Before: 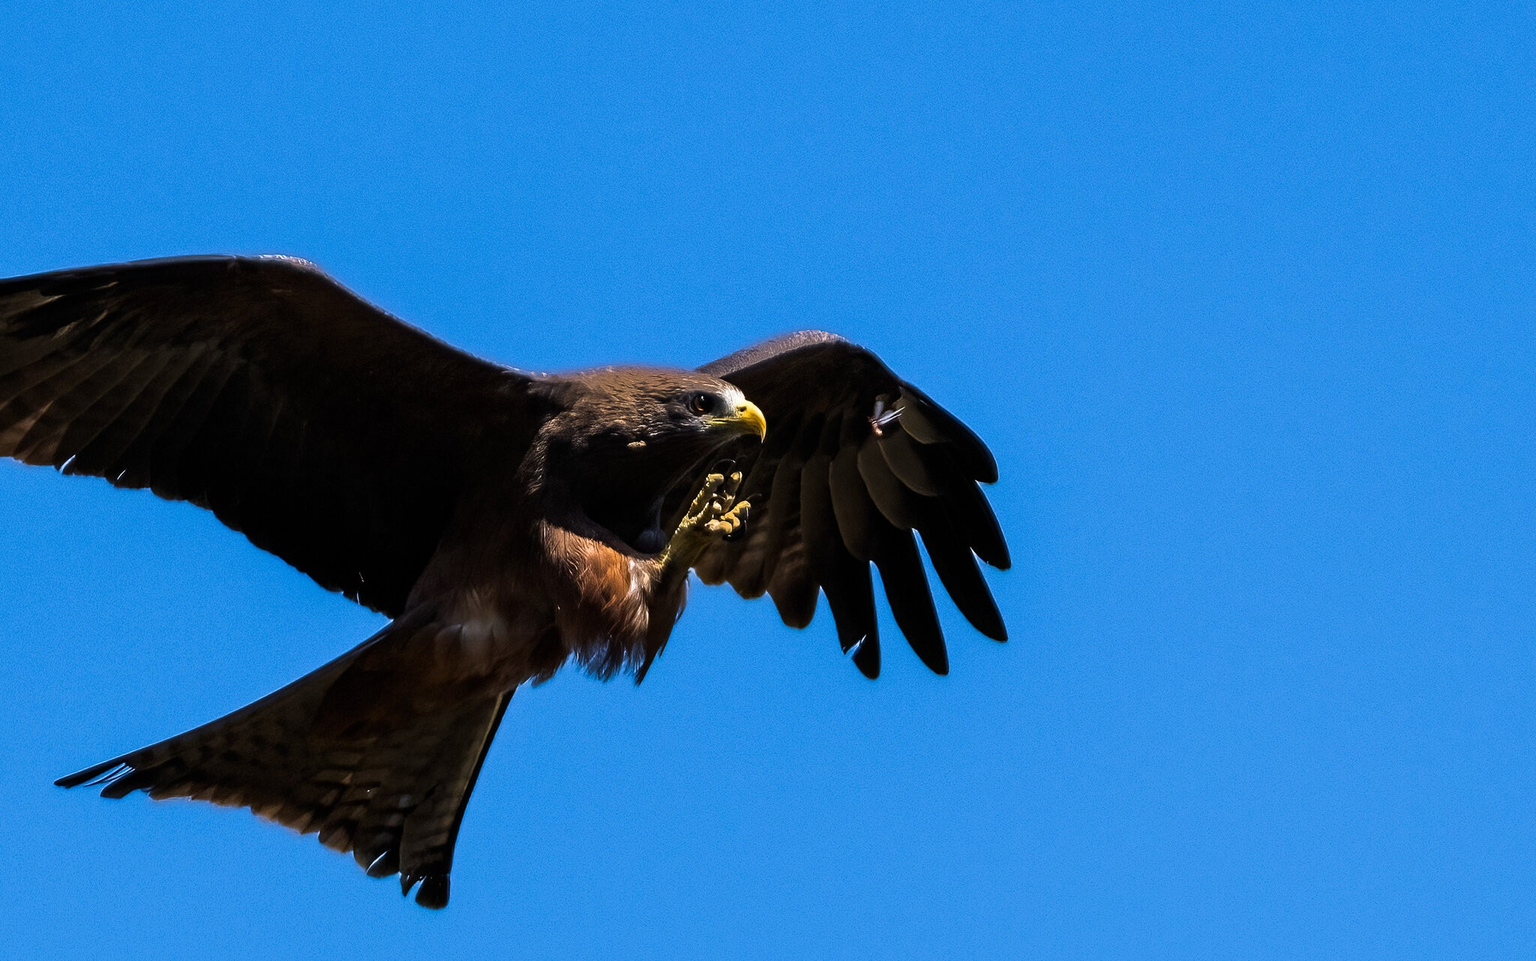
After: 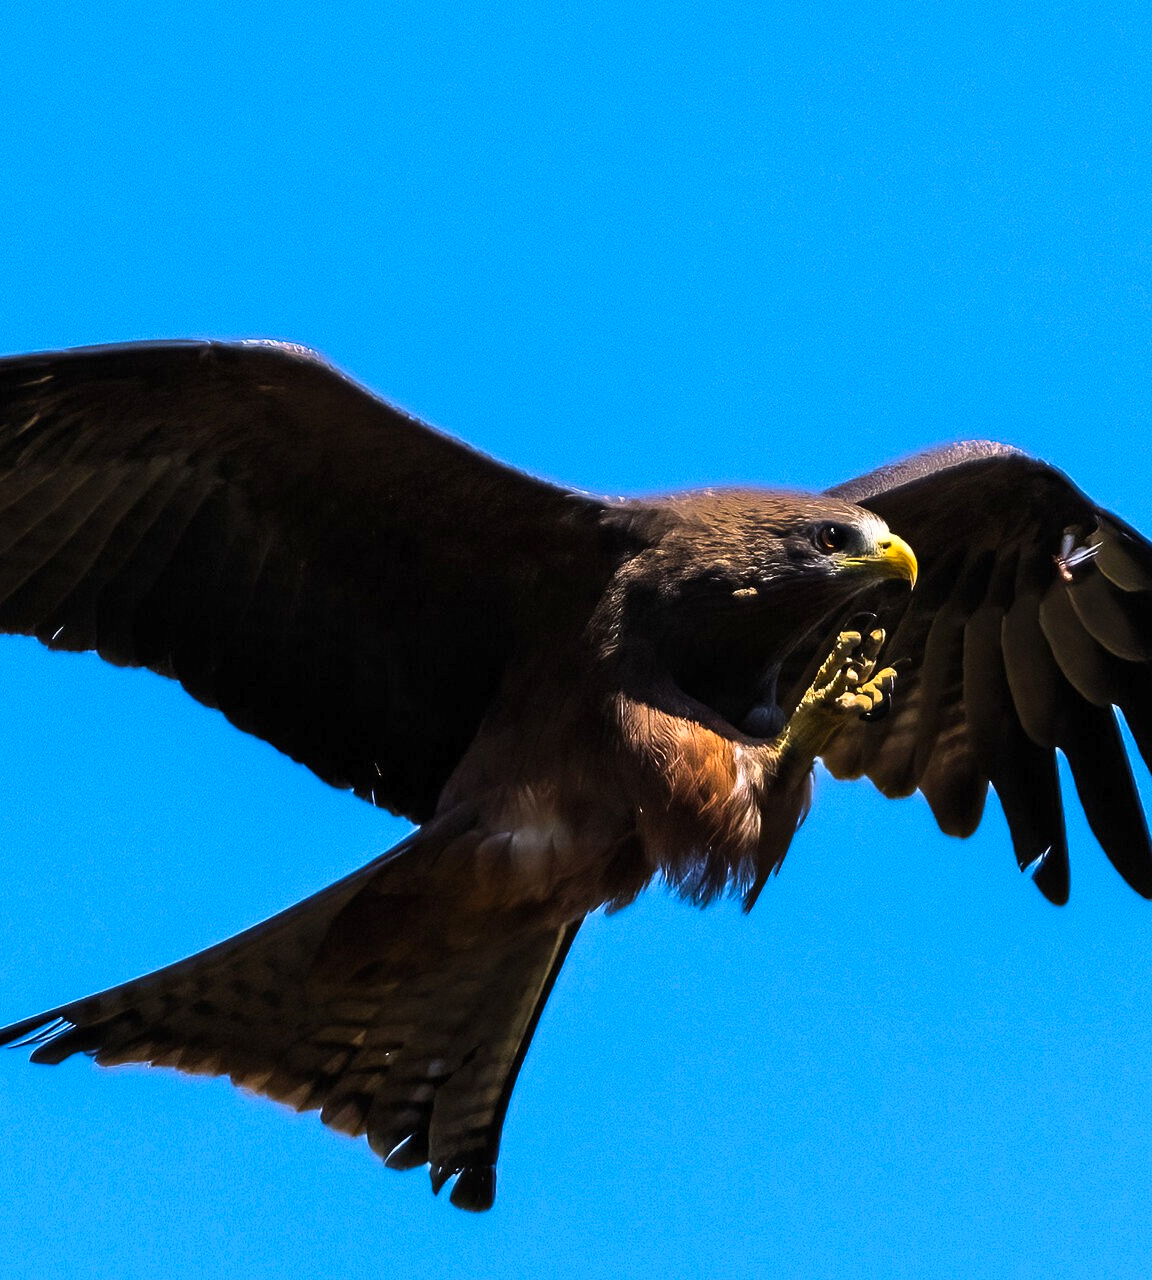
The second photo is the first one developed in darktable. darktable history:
tone curve: color space Lab, linked channels, preserve colors none
crop: left 5.114%, right 38.589%
contrast brightness saturation: contrast 0.2, brightness 0.16, saturation 0.22
